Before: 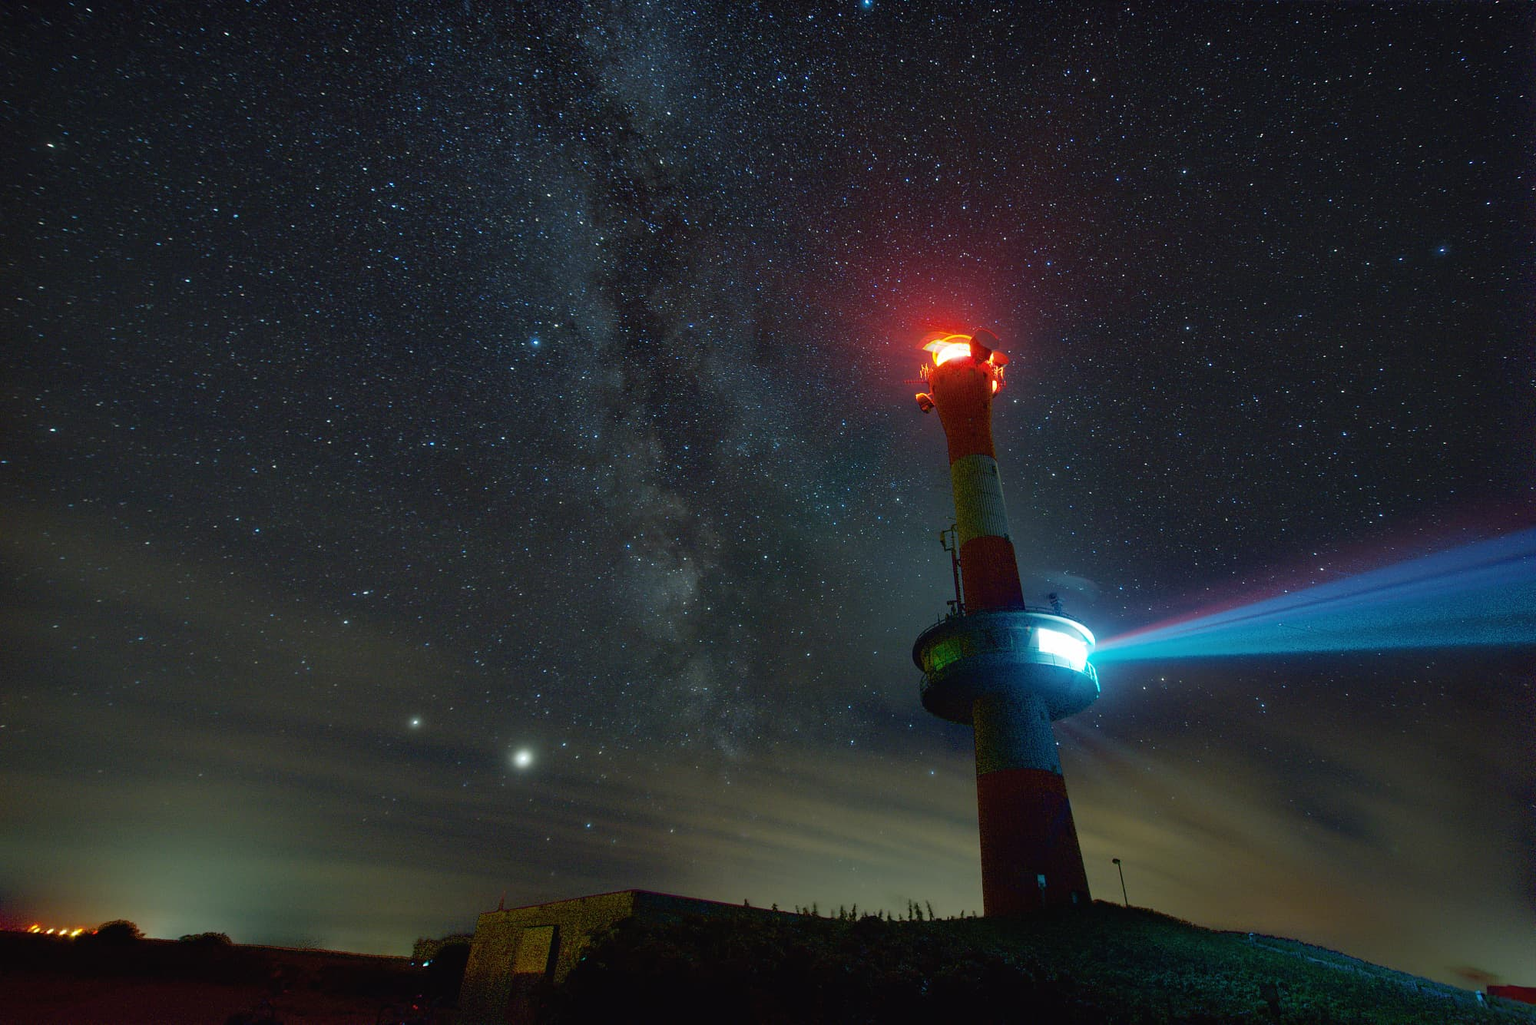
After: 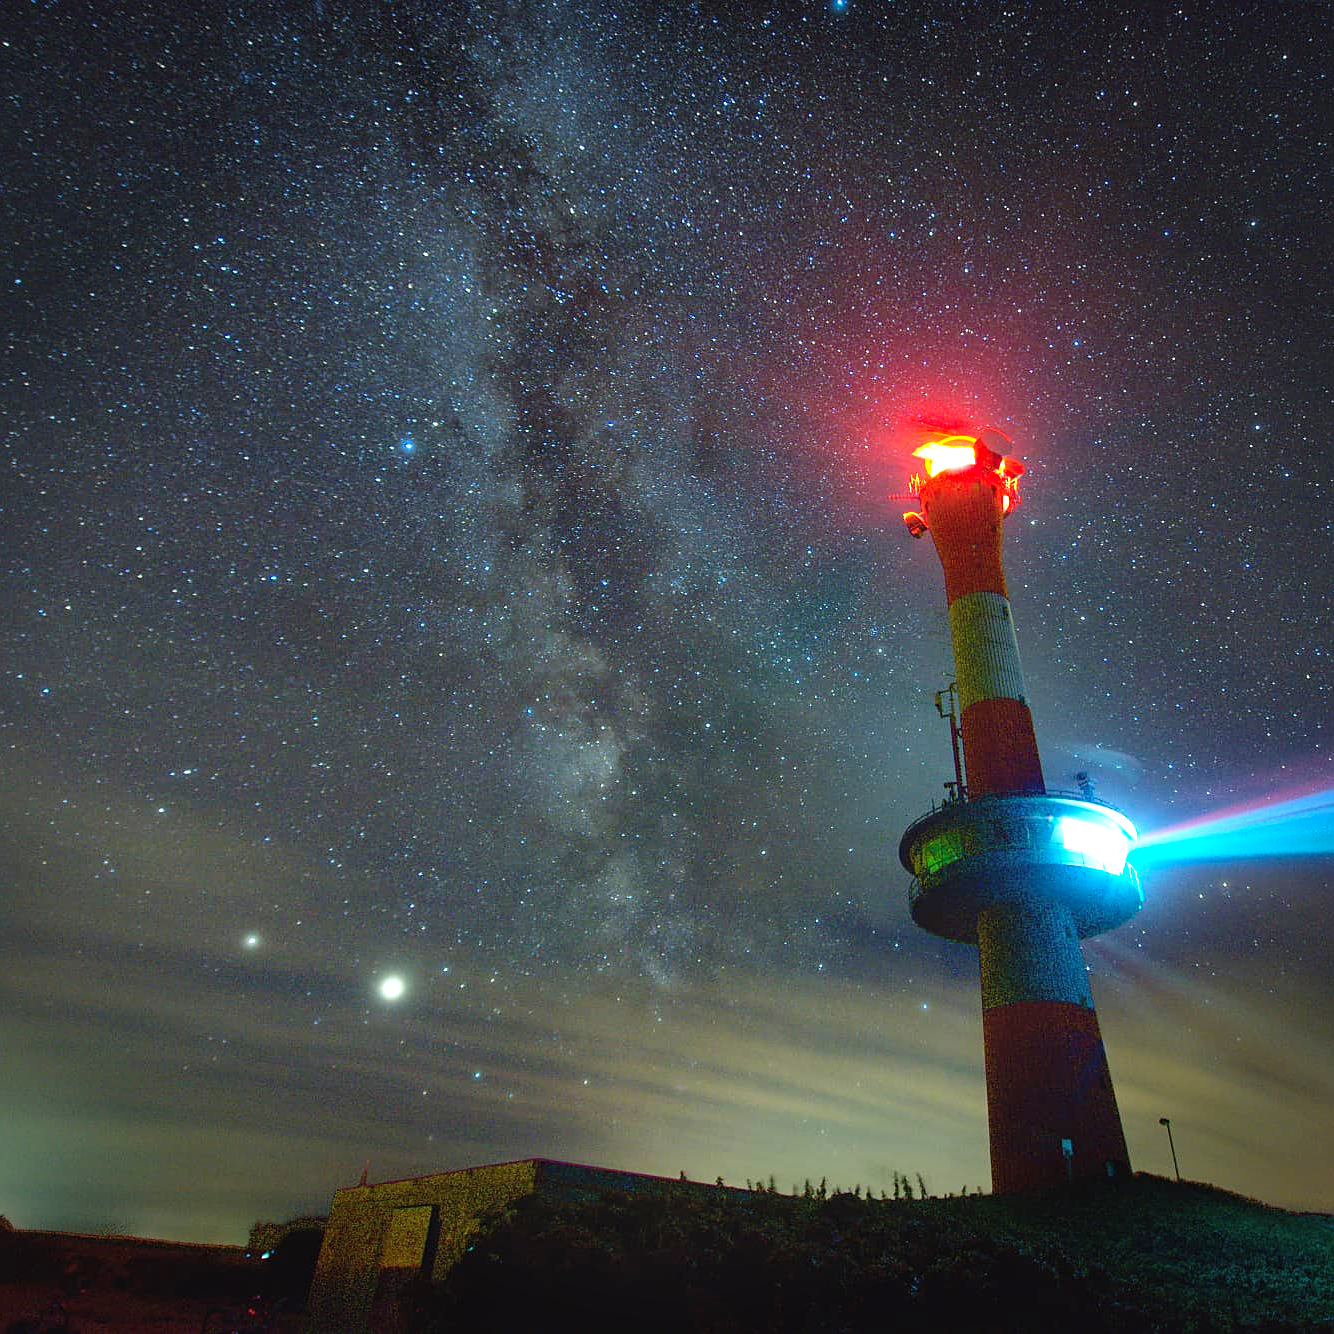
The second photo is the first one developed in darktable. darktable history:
exposure: black level correction 0, exposure 1.199 EV, compensate highlight preservation false
local contrast: mode bilateral grid, contrast 9, coarseness 25, detail 115%, midtone range 0.2
sharpen: amount 0.204
contrast brightness saturation: contrast 0.07, brightness 0.077, saturation 0.184
crop and rotate: left 14.492%, right 18.767%
vignetting: fall-off start 90.95%, fall-off radius 38.2%, saturation -0.031, width/height ratio 1.222, shape 1.29
